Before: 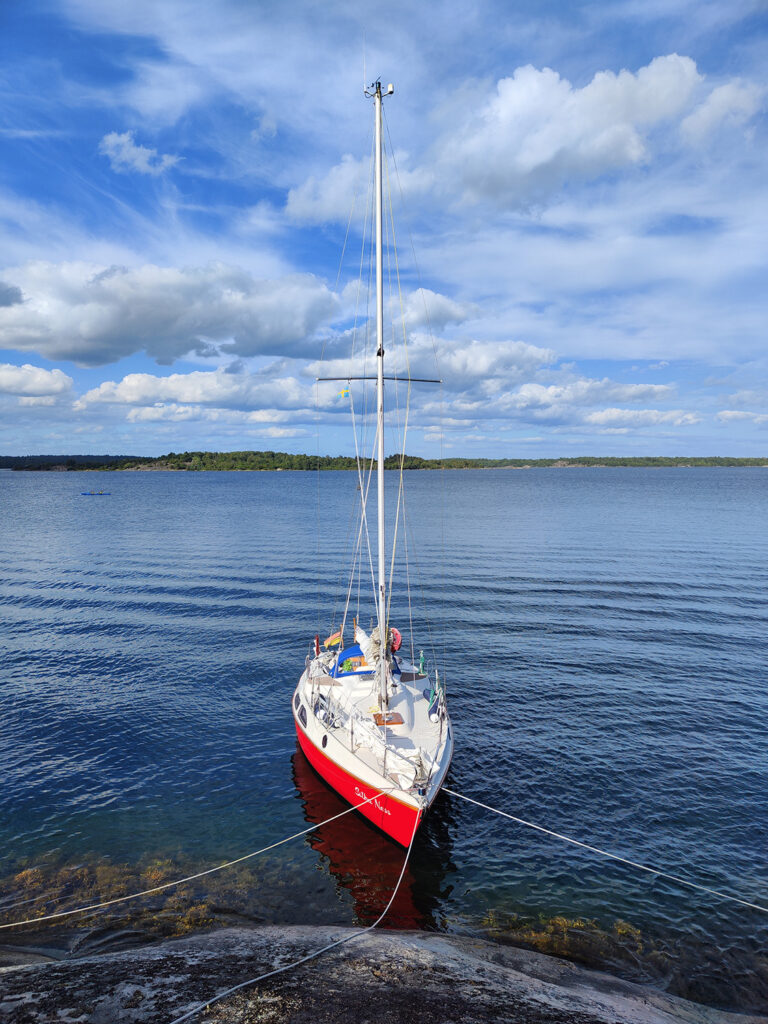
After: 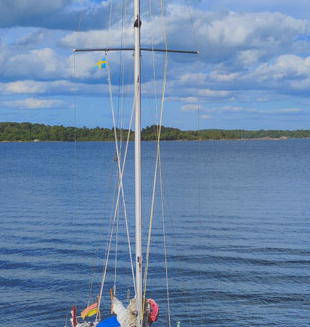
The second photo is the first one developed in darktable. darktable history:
exposure: black level correction -0.036, exposure -0.497 EV, compensate highlight preservation false
crop: left 31.751%, top 32.172%, right 27.8%, bottom 35.83%
color correction: saturation 1.32
